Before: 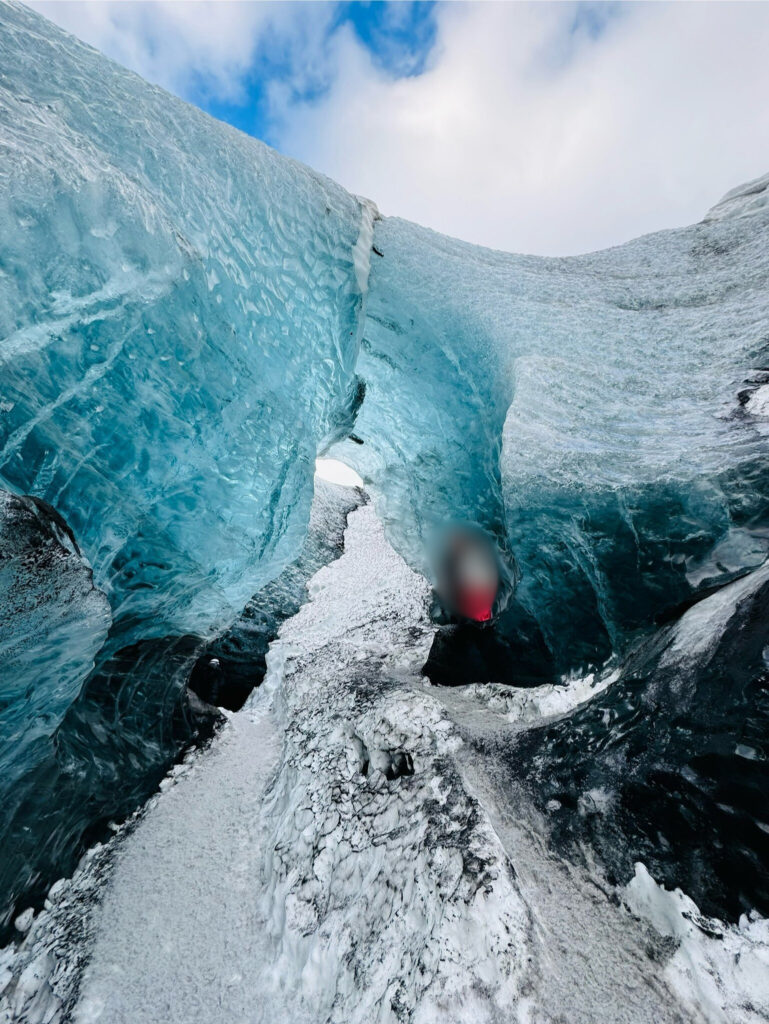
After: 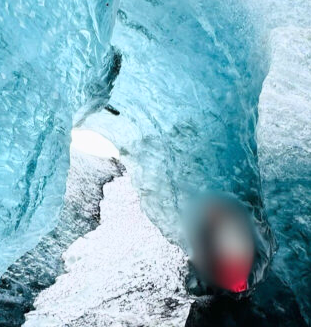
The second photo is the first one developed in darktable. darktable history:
base curve: curves: ch0 [(0, 0) (0.557, 0.834) (1, 1)]
crop: left 31.751%, top 32.172%, right 27.8%, bottom 35.83%
white balance: emerald 1
exposure: exposure -0.177 EV, compensate highlight preservation false
